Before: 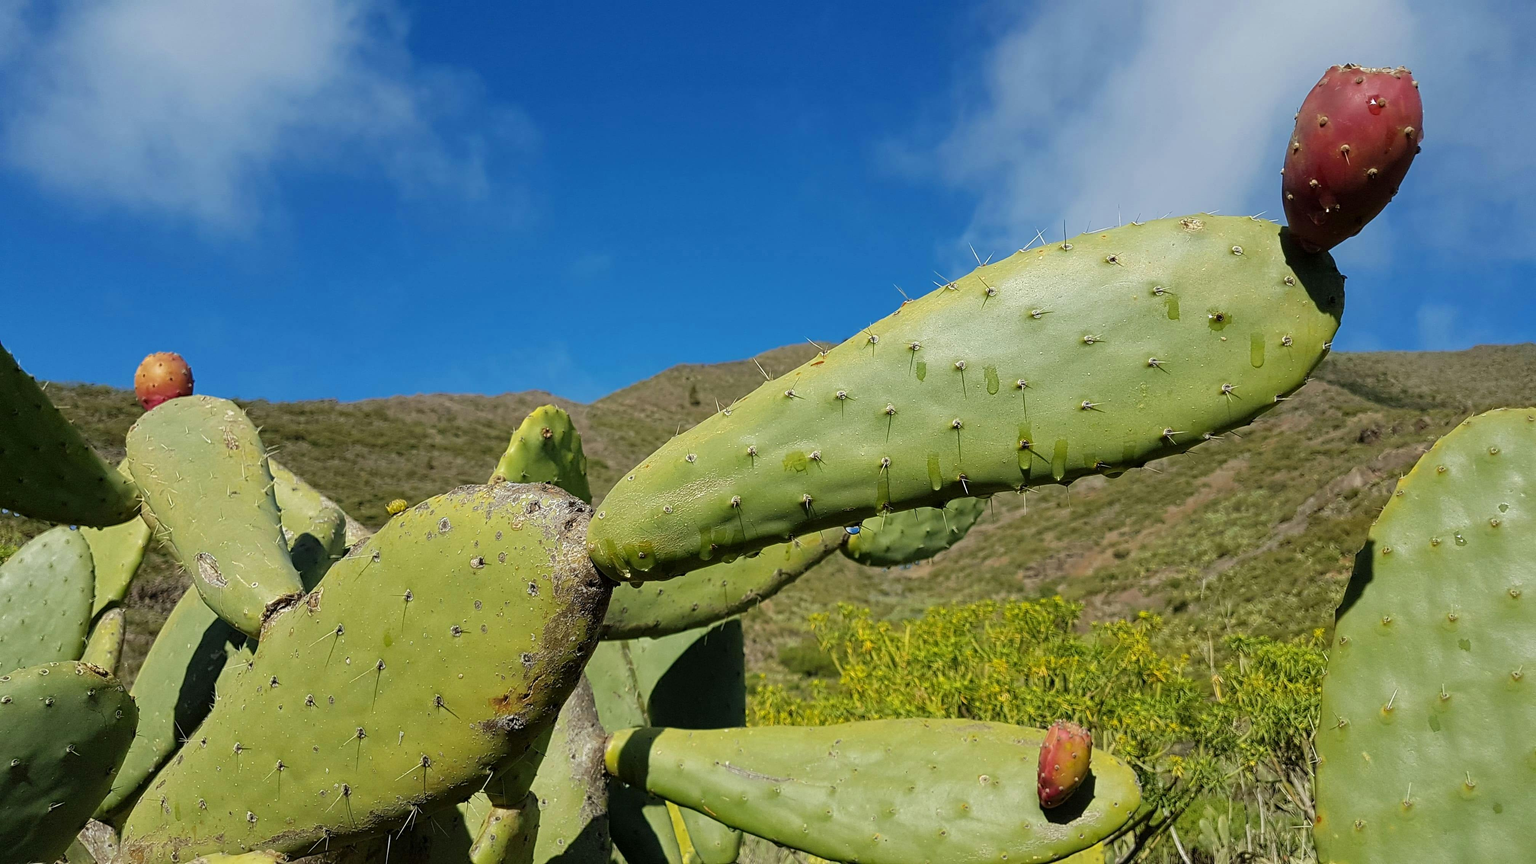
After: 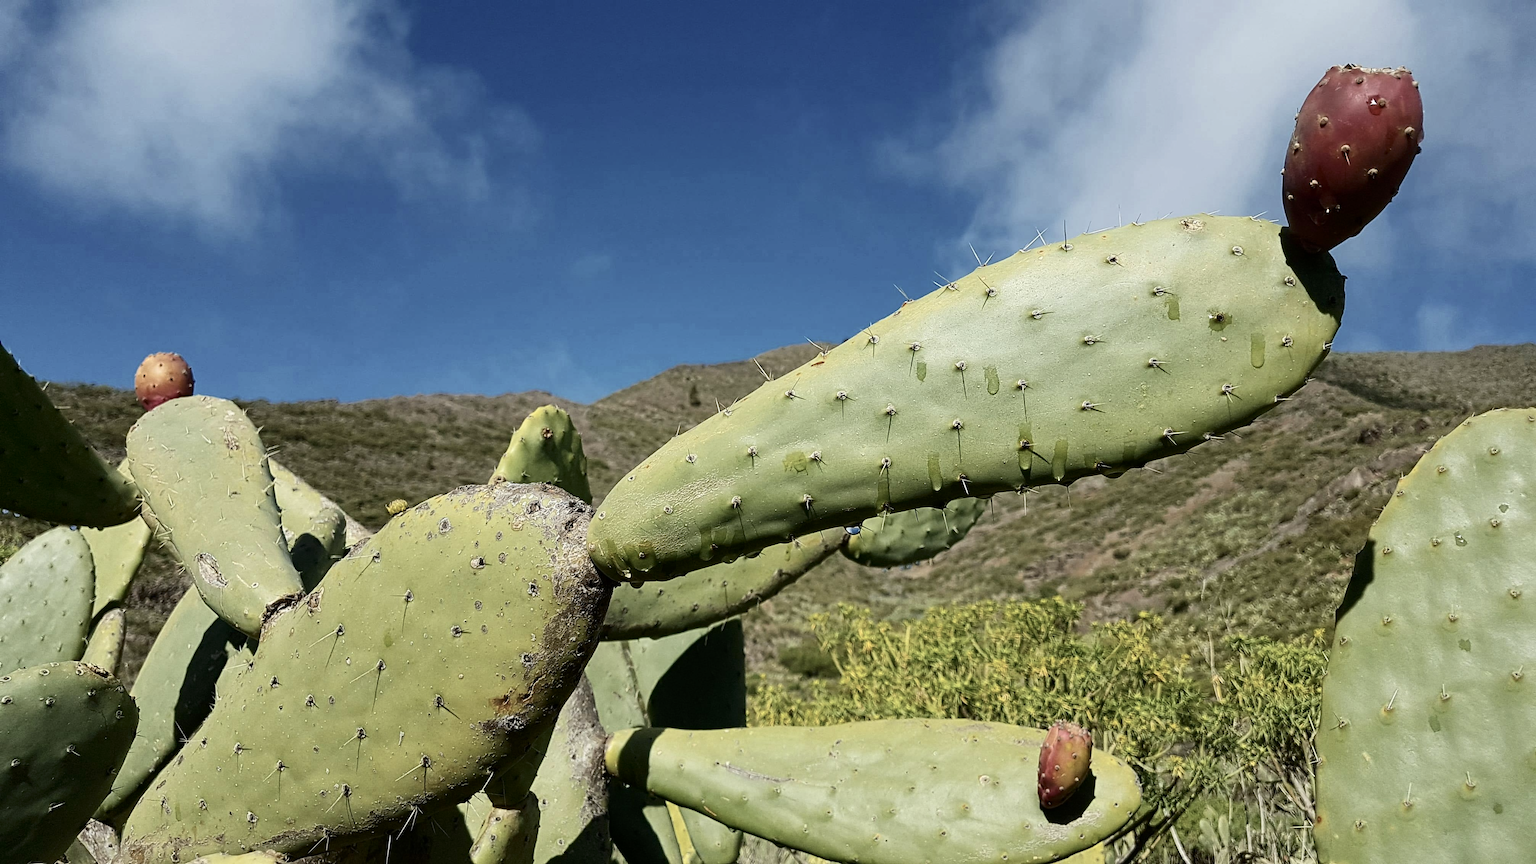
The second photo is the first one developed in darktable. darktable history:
contrast brightness saturation: contrast 0.254, saturation -0.323
